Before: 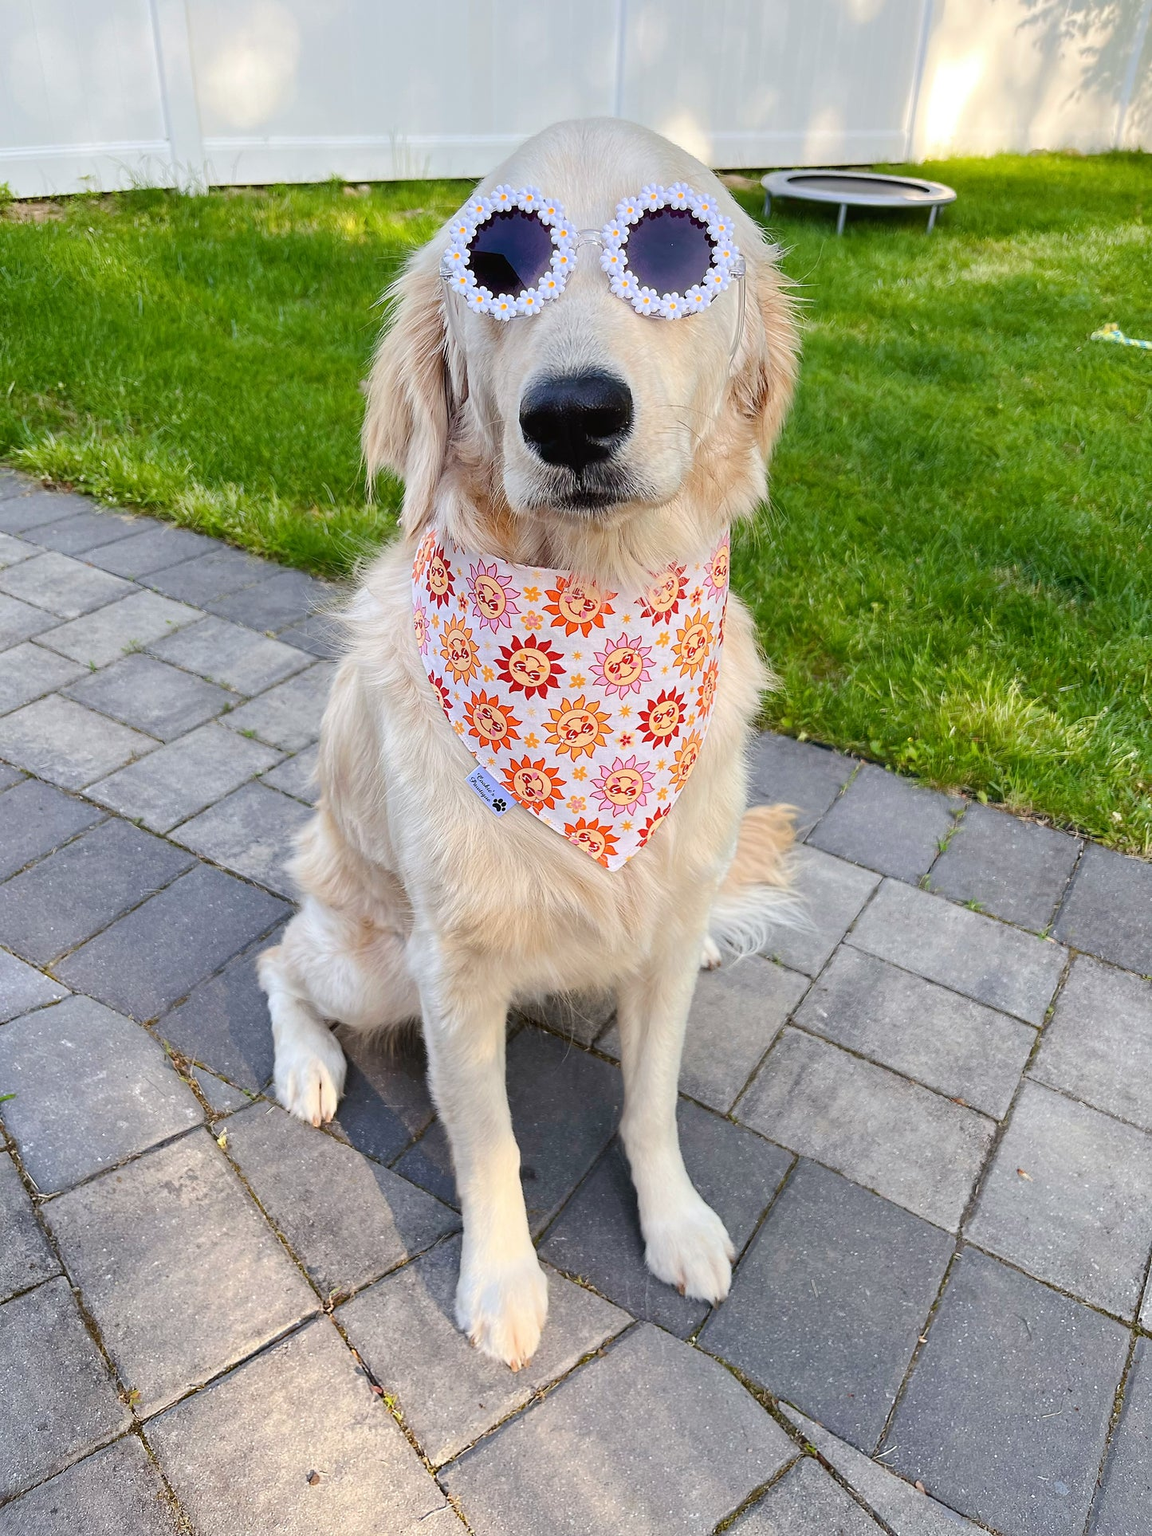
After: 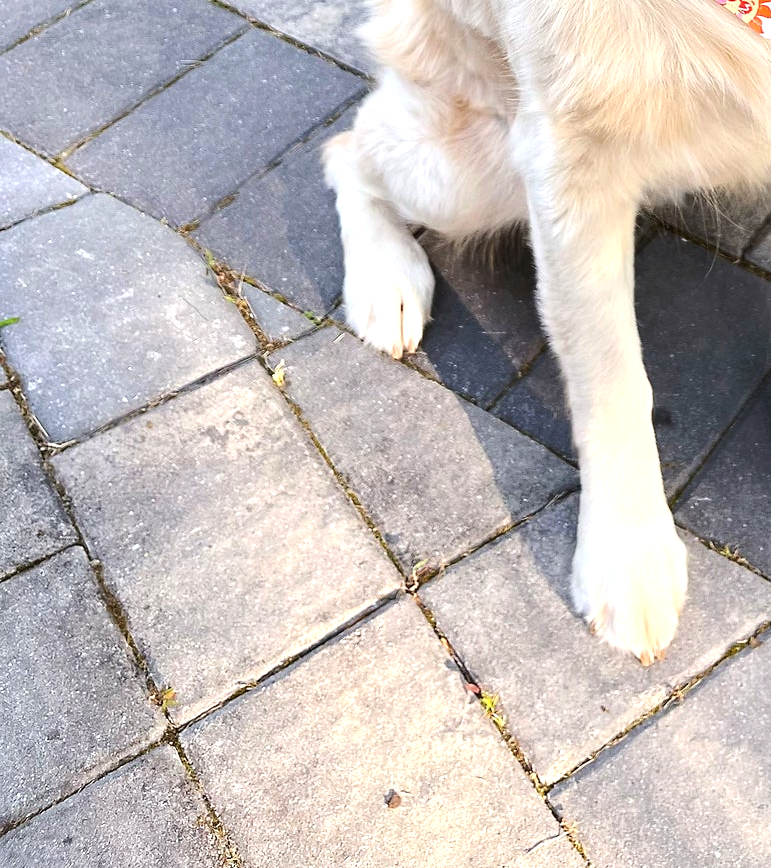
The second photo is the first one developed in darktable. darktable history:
crop and rotate: top 54.778%, right 46.61%, bottom 0.159%
tone equalizer: -8 EV 0.001 EV, -7 EV -0.002 EV, -6 EV 0.002 EV, -5 EV -0.03 EV, -4 EV -0.116 EV, -3 EV -0.169 EV, -2 EV 0.24 EV, -1 EV 0.702 EV, +0 EV 0.493 EV
